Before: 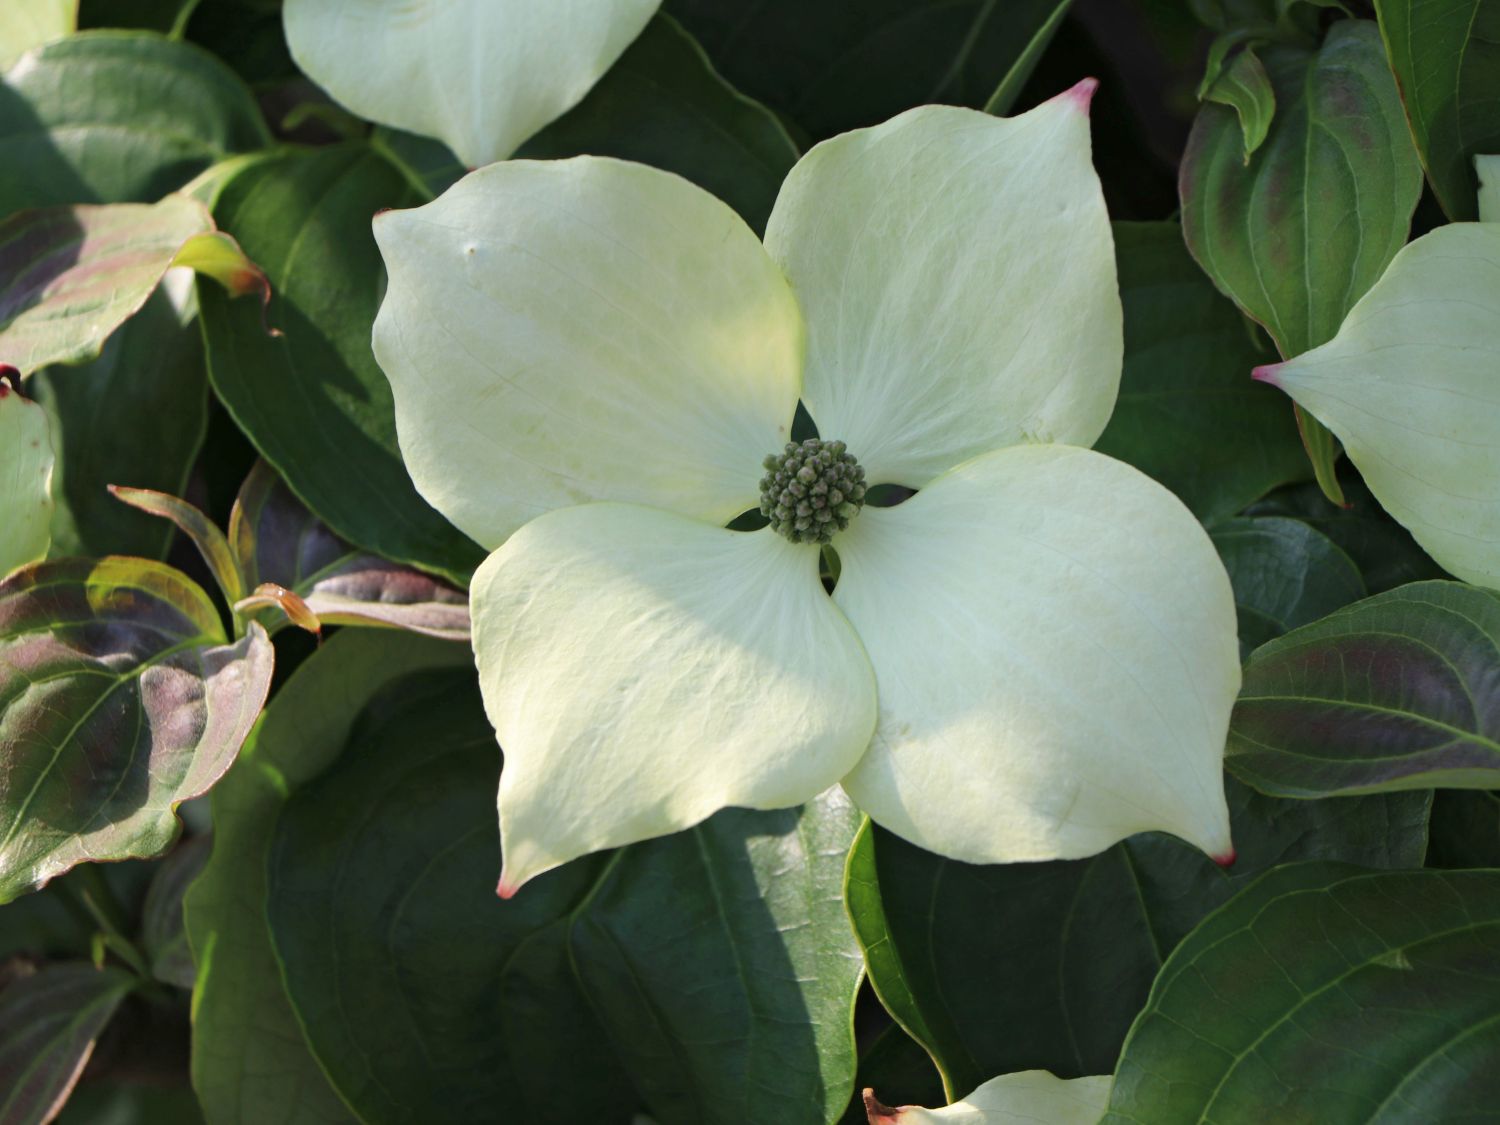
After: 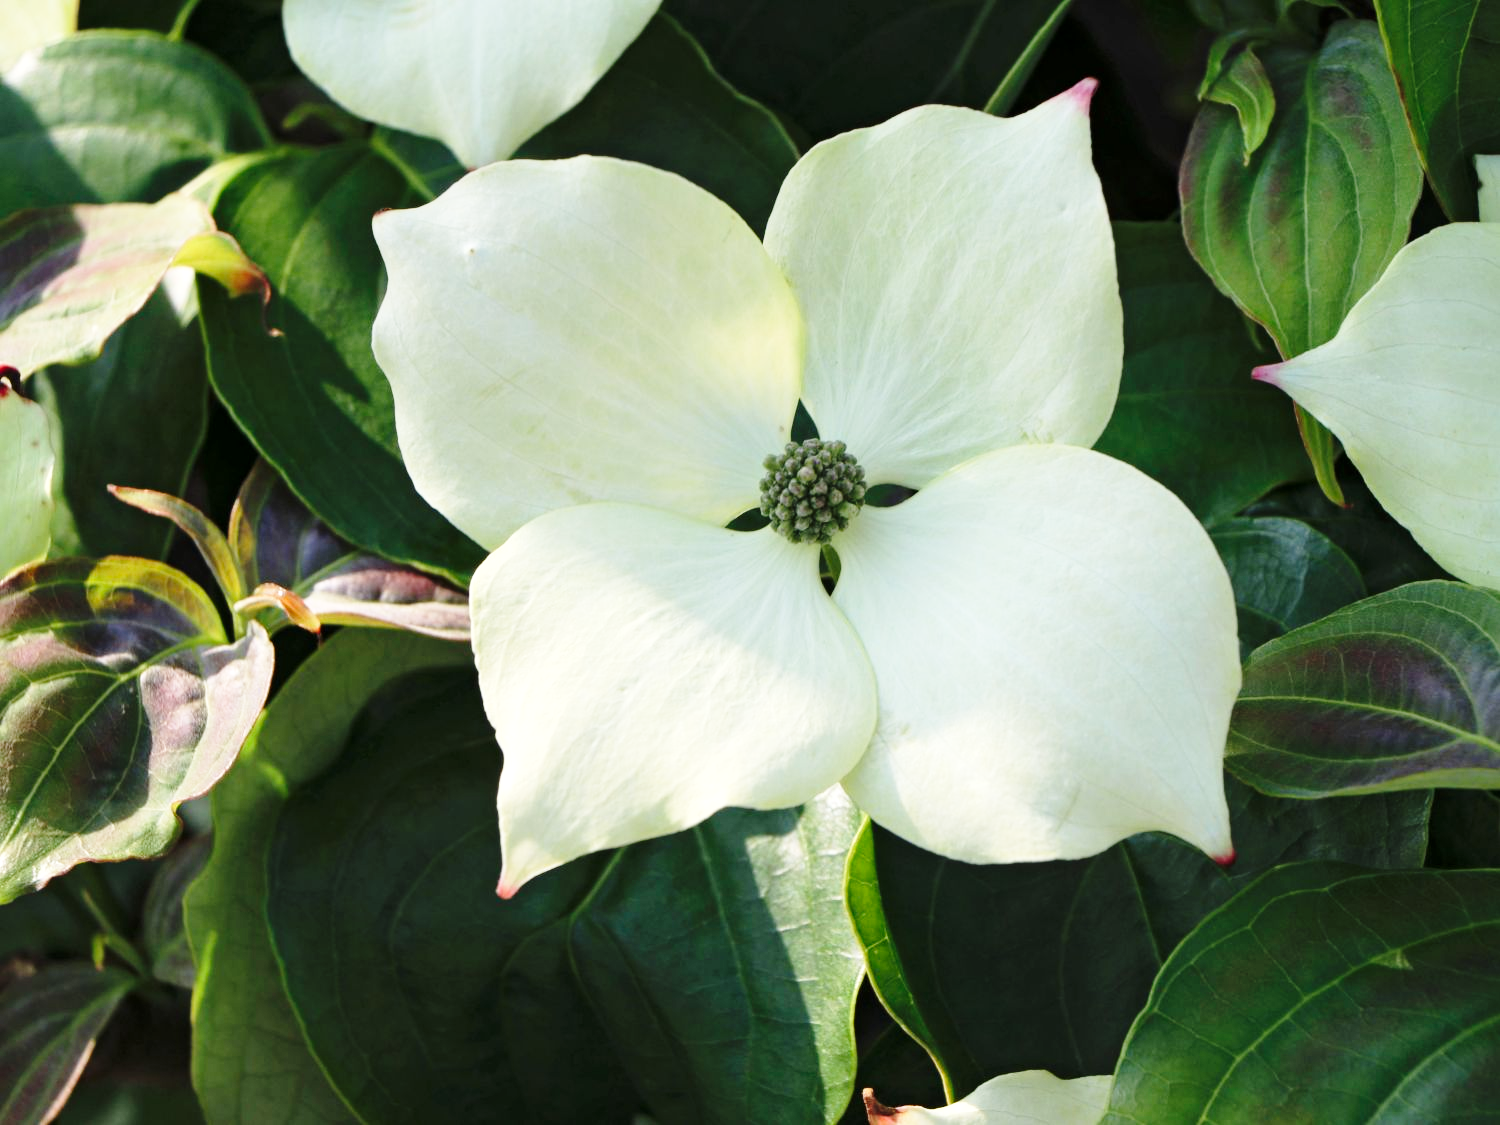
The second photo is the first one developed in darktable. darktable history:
base curve: curves: ch0 [(0, 0) (0.028, 0.03) (0.121, 0.232) (0.46, 0.748) (0.859, 0.968) (1, 1)], preserve colors none
local contrast: highlights 100%, shadows 100%, detail 120%, midtone range 0.2
